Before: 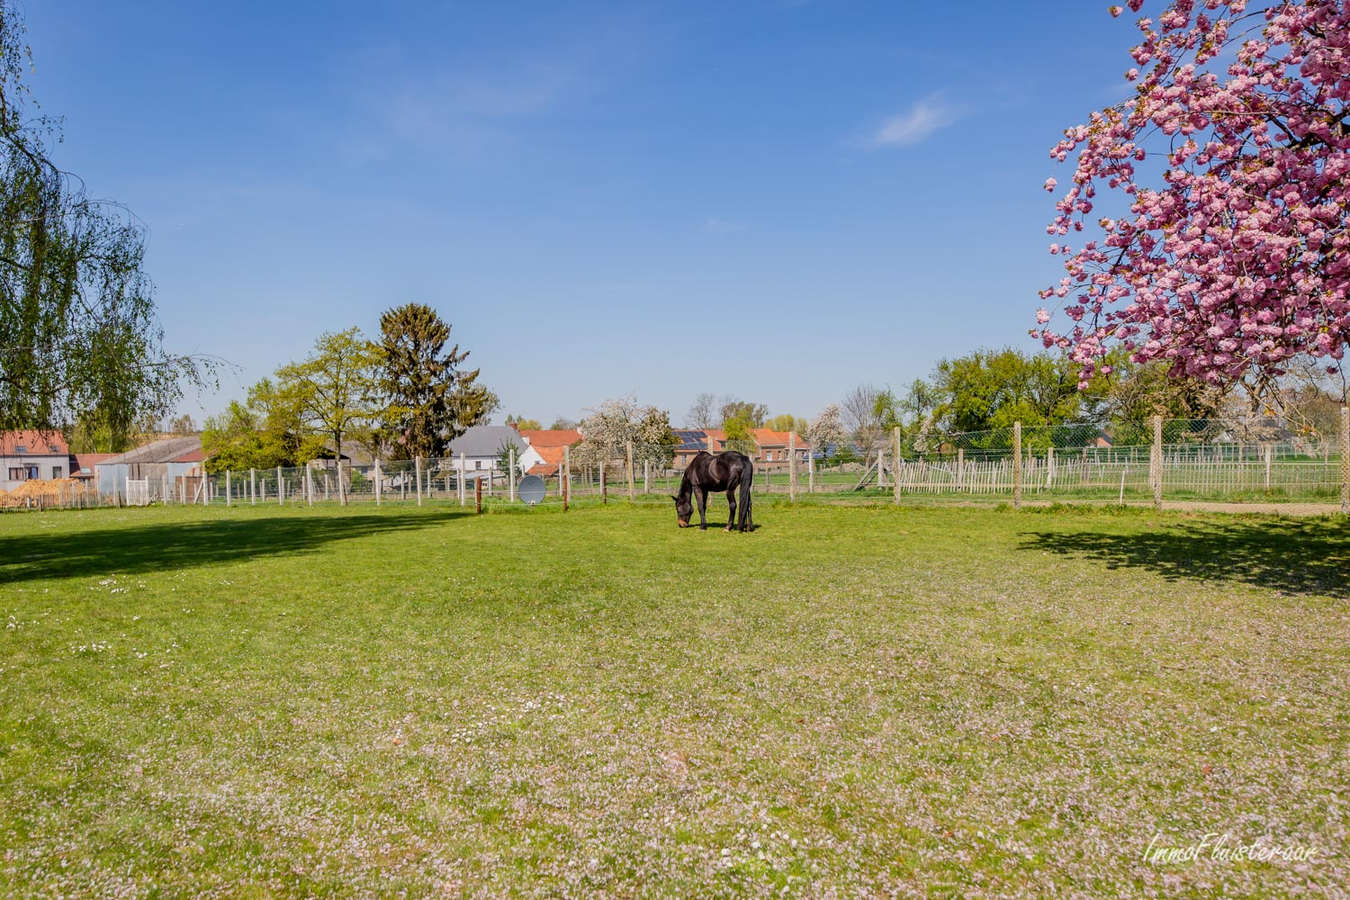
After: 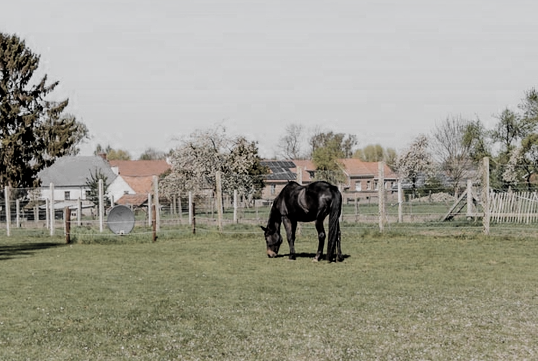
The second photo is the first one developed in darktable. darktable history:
shadows and highlights: shadows 36.9, highlights -26.91, soften with gaussian
crop: left 30.455%, top 30.039%, right 29.637%, bottom 29.798%
color zones: curves: ch0 [(0, 0.613) (0.01, 0.613) (0.245, 0.448) (0.498, 0.529) (0.642, 0.665) (0.879, 0.777) (0.99, 0.613)]; ch1 [(0, 0.035) (0.121, 0.189) (0.259, 0.197) (0.415, 0.061) (0.589, 0.022) (0.732, 0.022) (0.857, 0.026) (0.991, 0.053)]
filmic rgb: black relative exposure -7.49 EV, white relative exposure 4.99 EV, hardness 3.34, contrast 1.298
